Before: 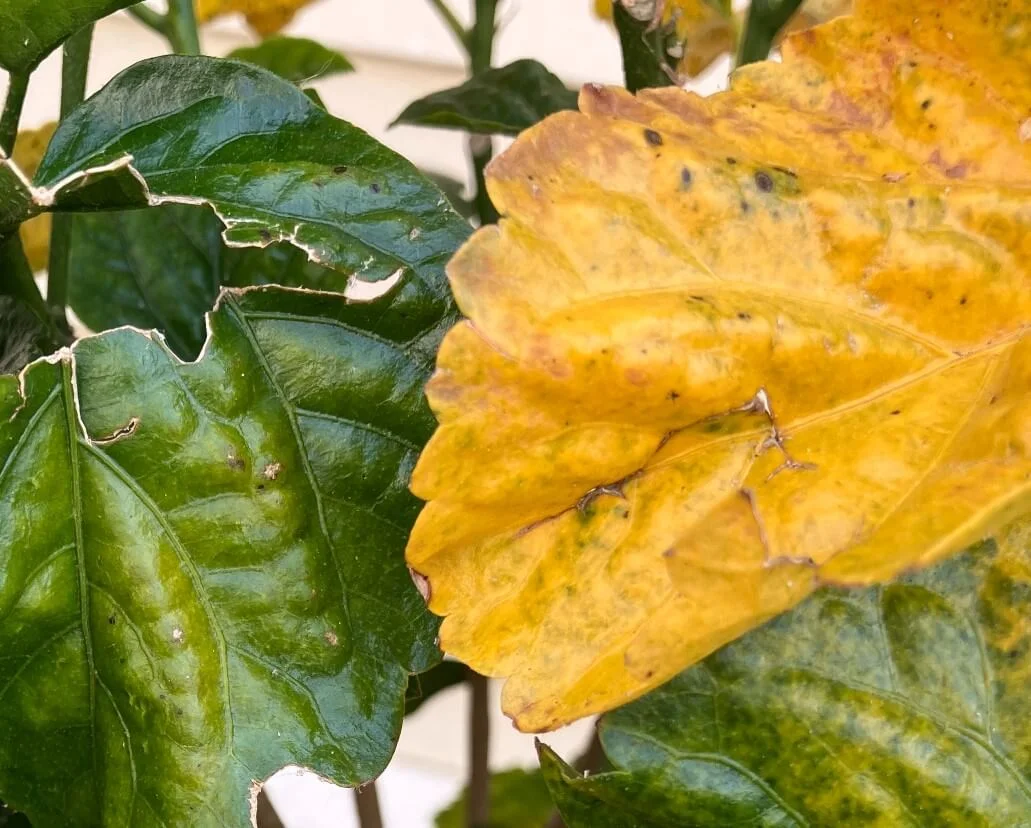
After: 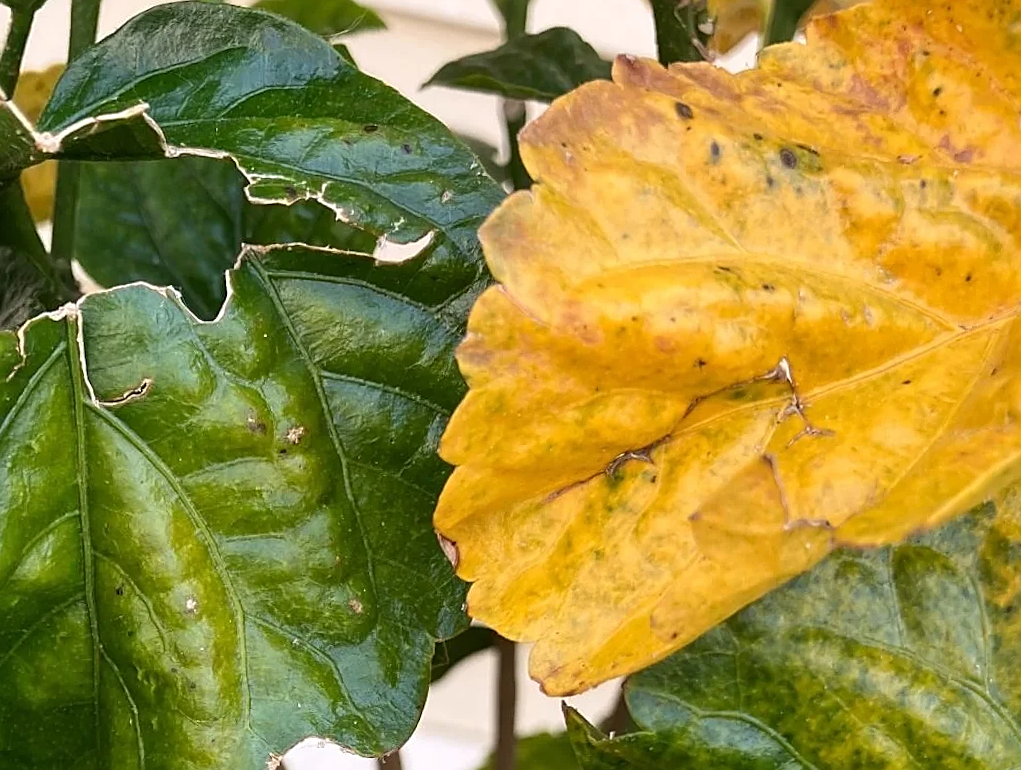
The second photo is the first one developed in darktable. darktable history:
sharpen: amount 0.478
rotate and perspective: rotation 0.679°, lens shift (horizontal) 0.136, crop left 0.009, crop right 0.991, crop top 0.078, crop bottom 0.95
